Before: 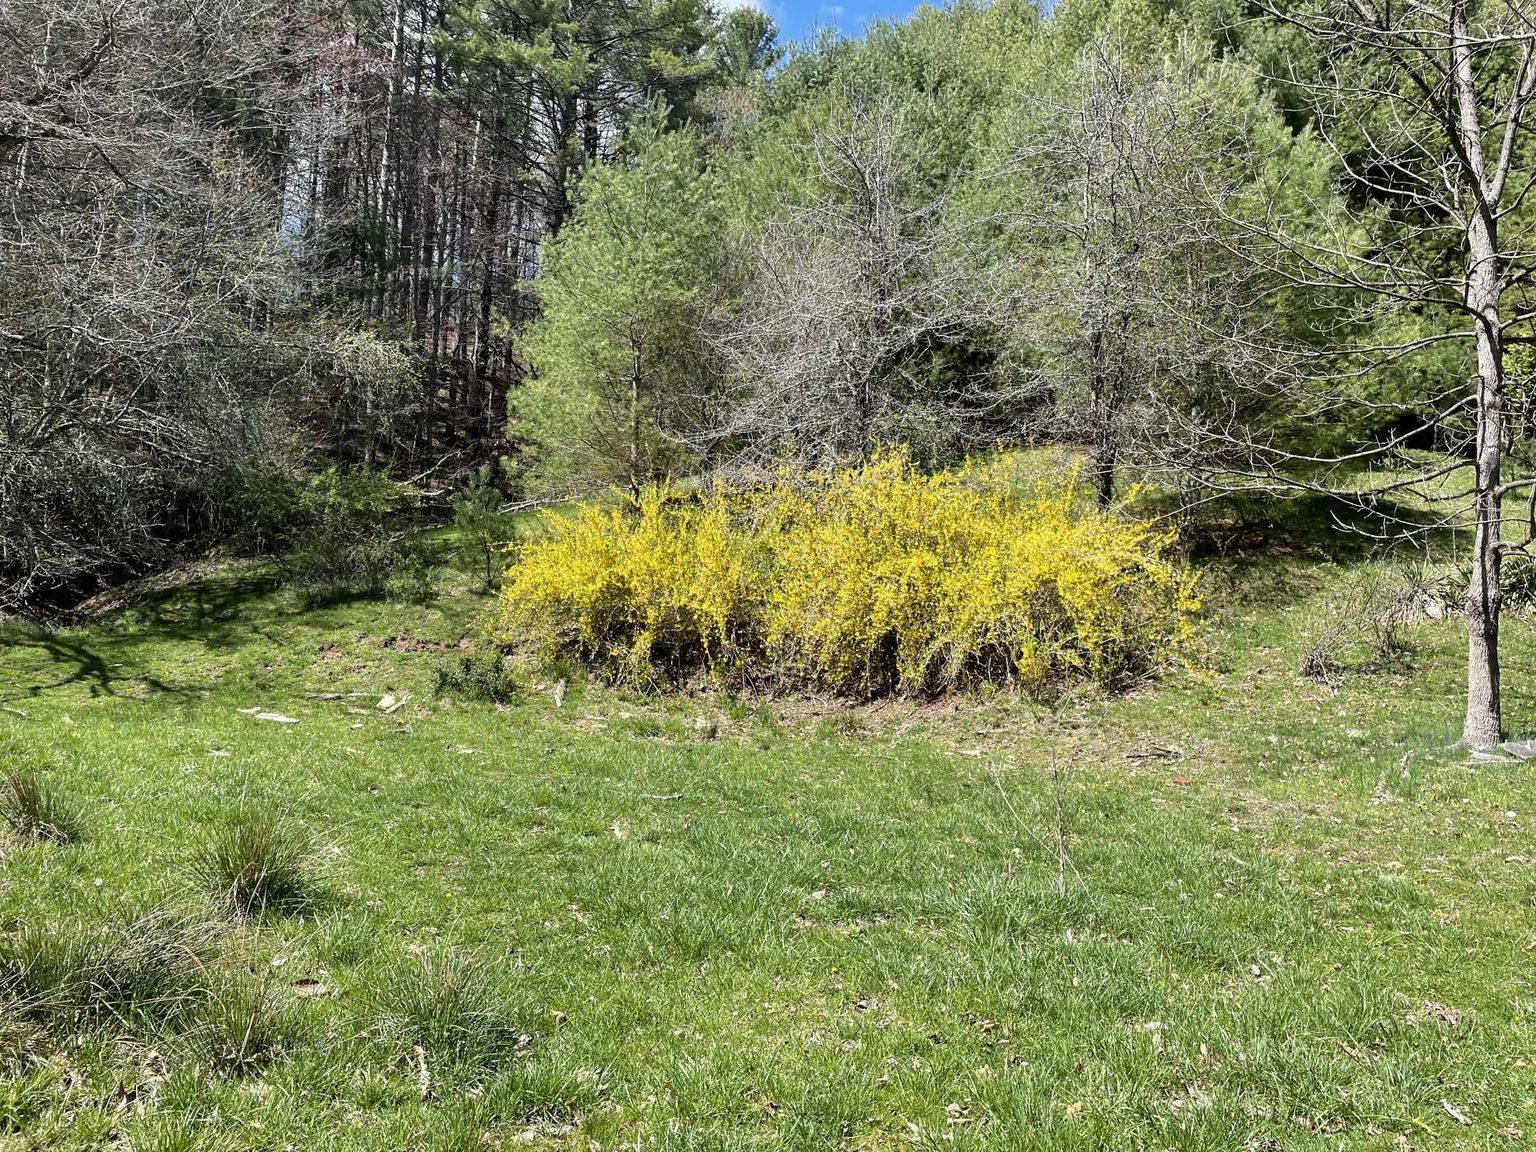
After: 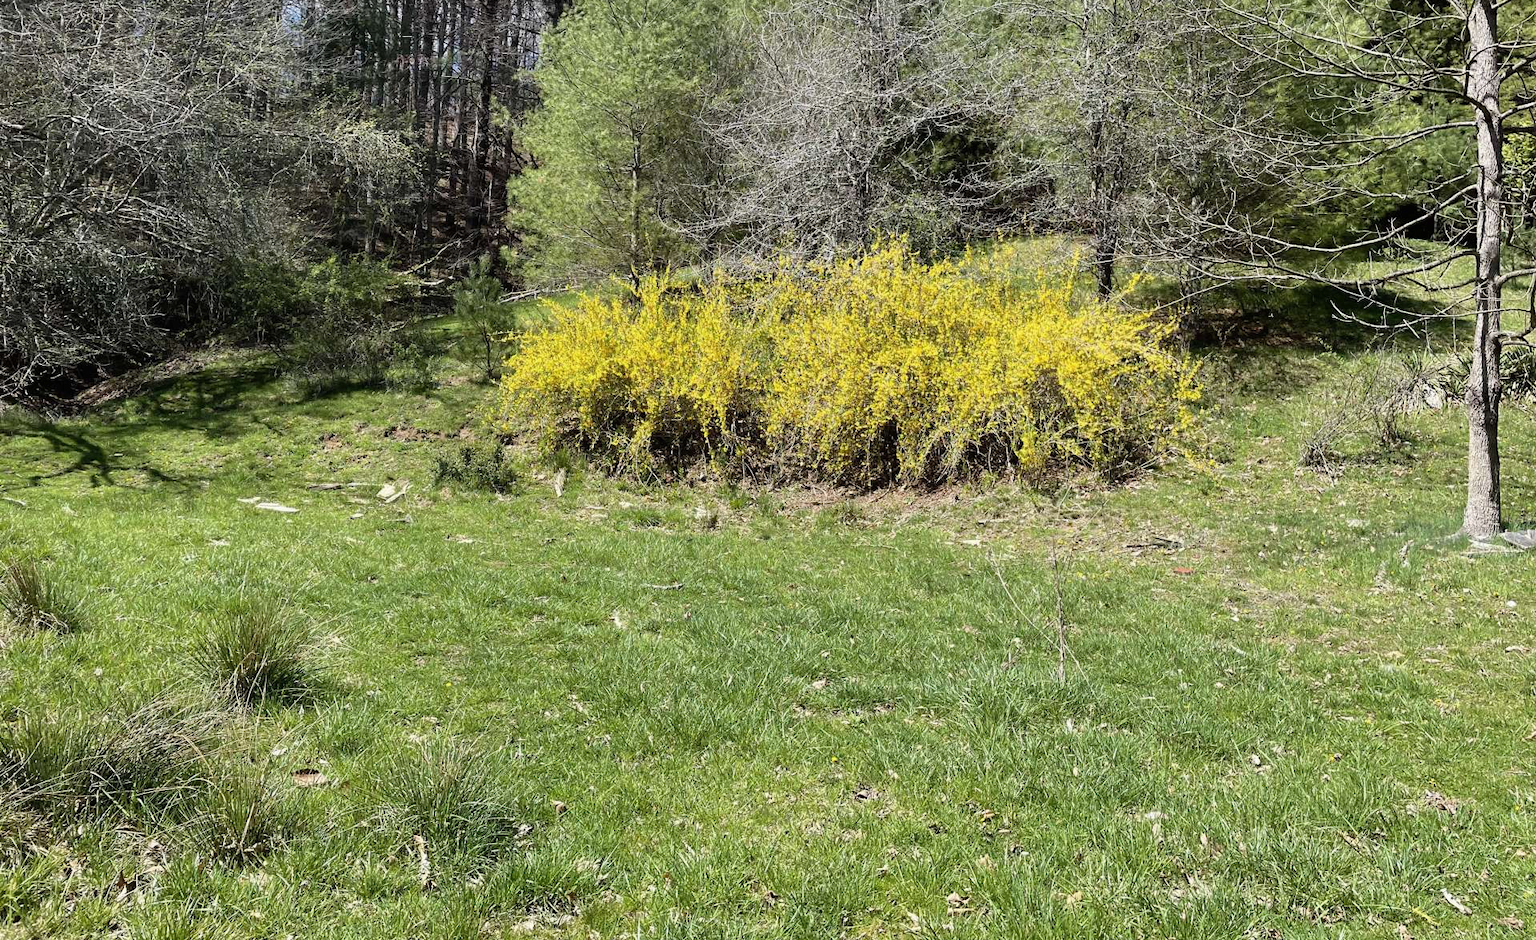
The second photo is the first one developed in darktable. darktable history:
contrast equalizer: y [[0.502, 0.505, 0.512, 0.529, 0.564, 0.588], [0.5 ×6], [0.502, 0.505, 0.512, 0.529, 0.564, 0.588], [0, 0.001, 0.001, 0.004, 0.008, 0.011], [0, 0.001, 0.001, 0.004, 0.008, 0.011]], mix -0.3
crop and rotate: top 18.267%
